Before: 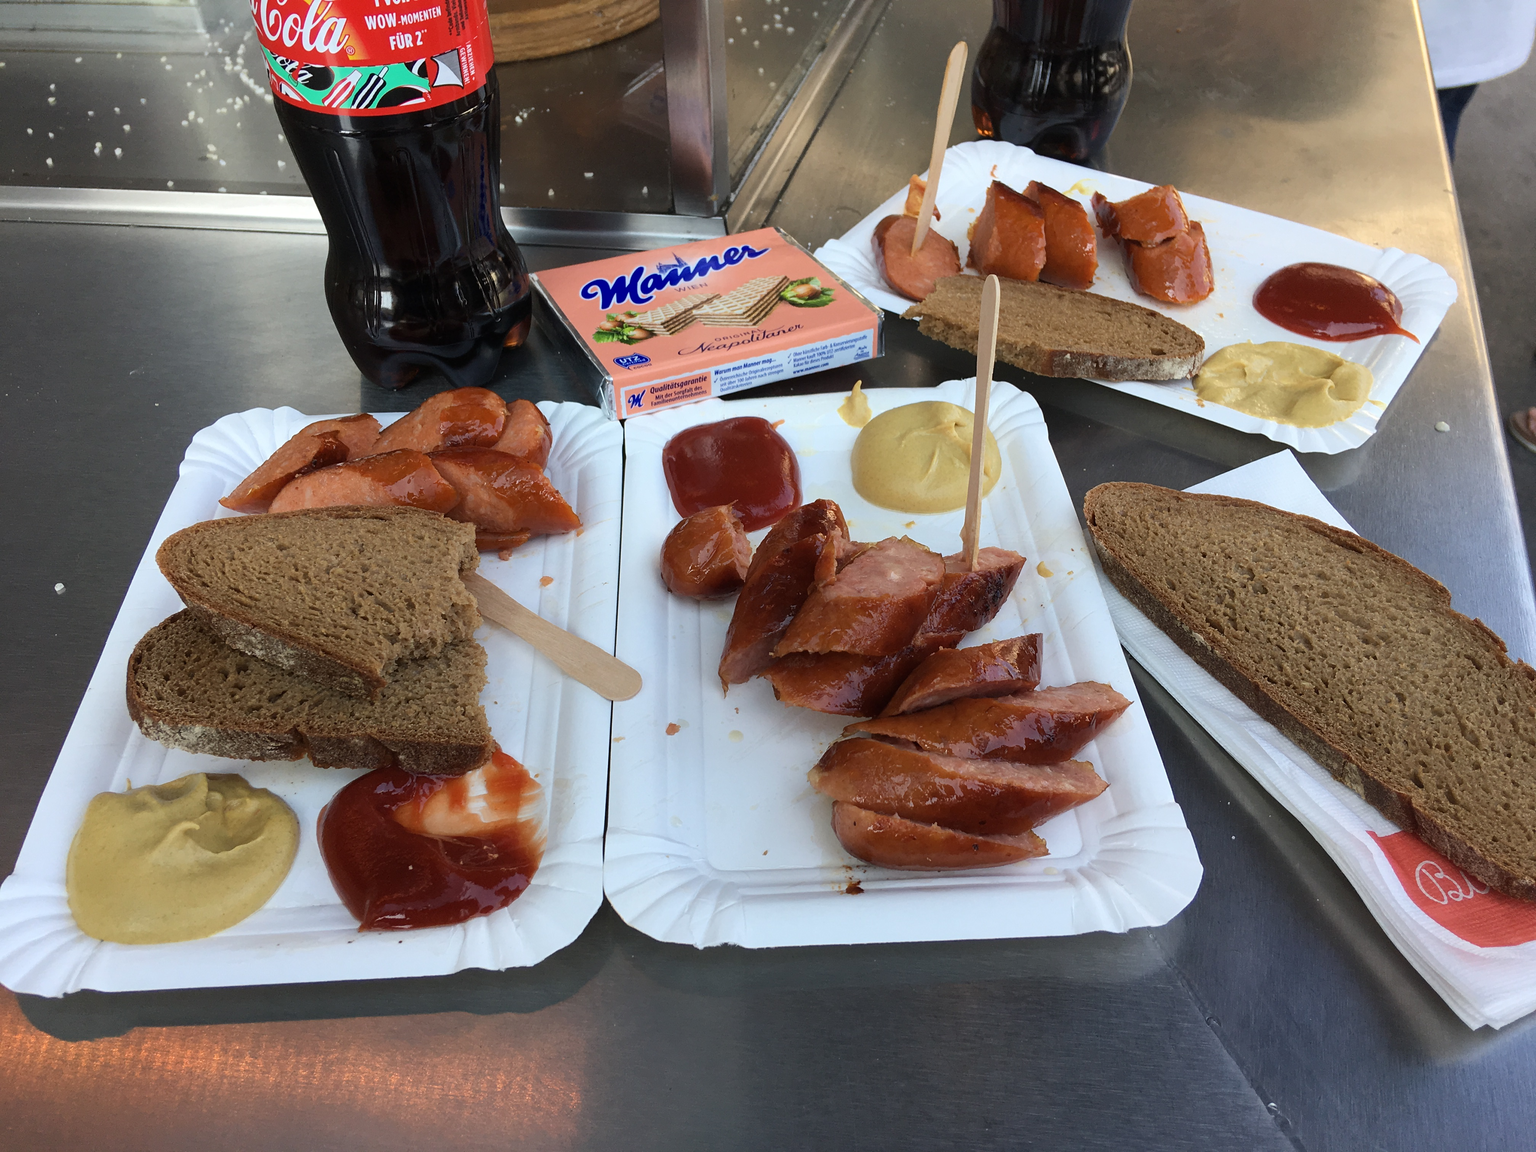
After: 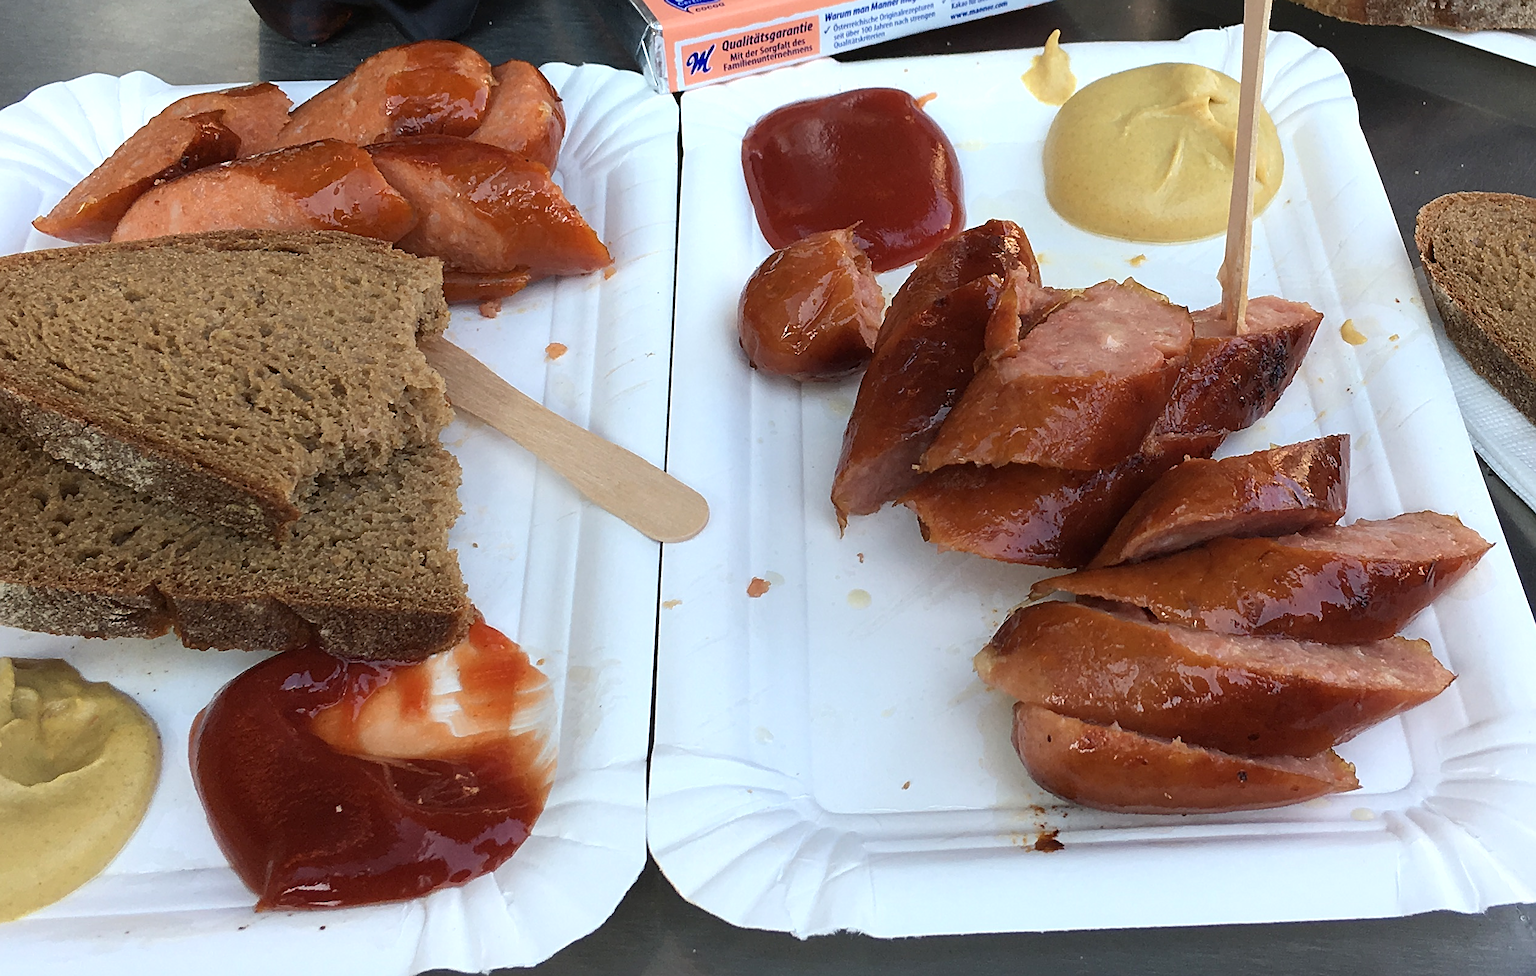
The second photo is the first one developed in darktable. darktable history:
crop: left 12.969%, top 31.445%, right 24.49%, bottom 15.521%
sharpen: on, module defaults
exposure: exposure 0.3 EV, compensate exposure bias true, compensate highlight preservation false
